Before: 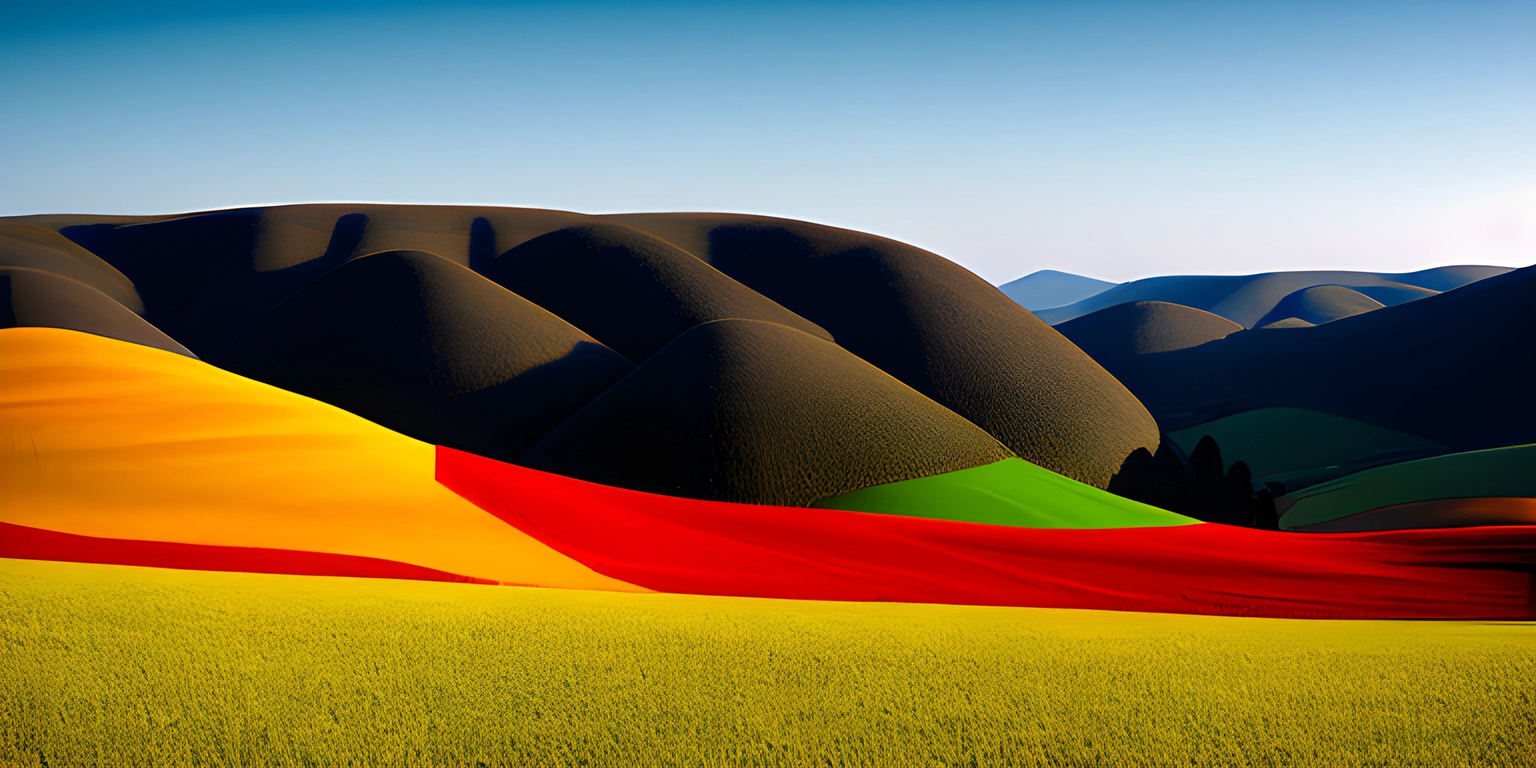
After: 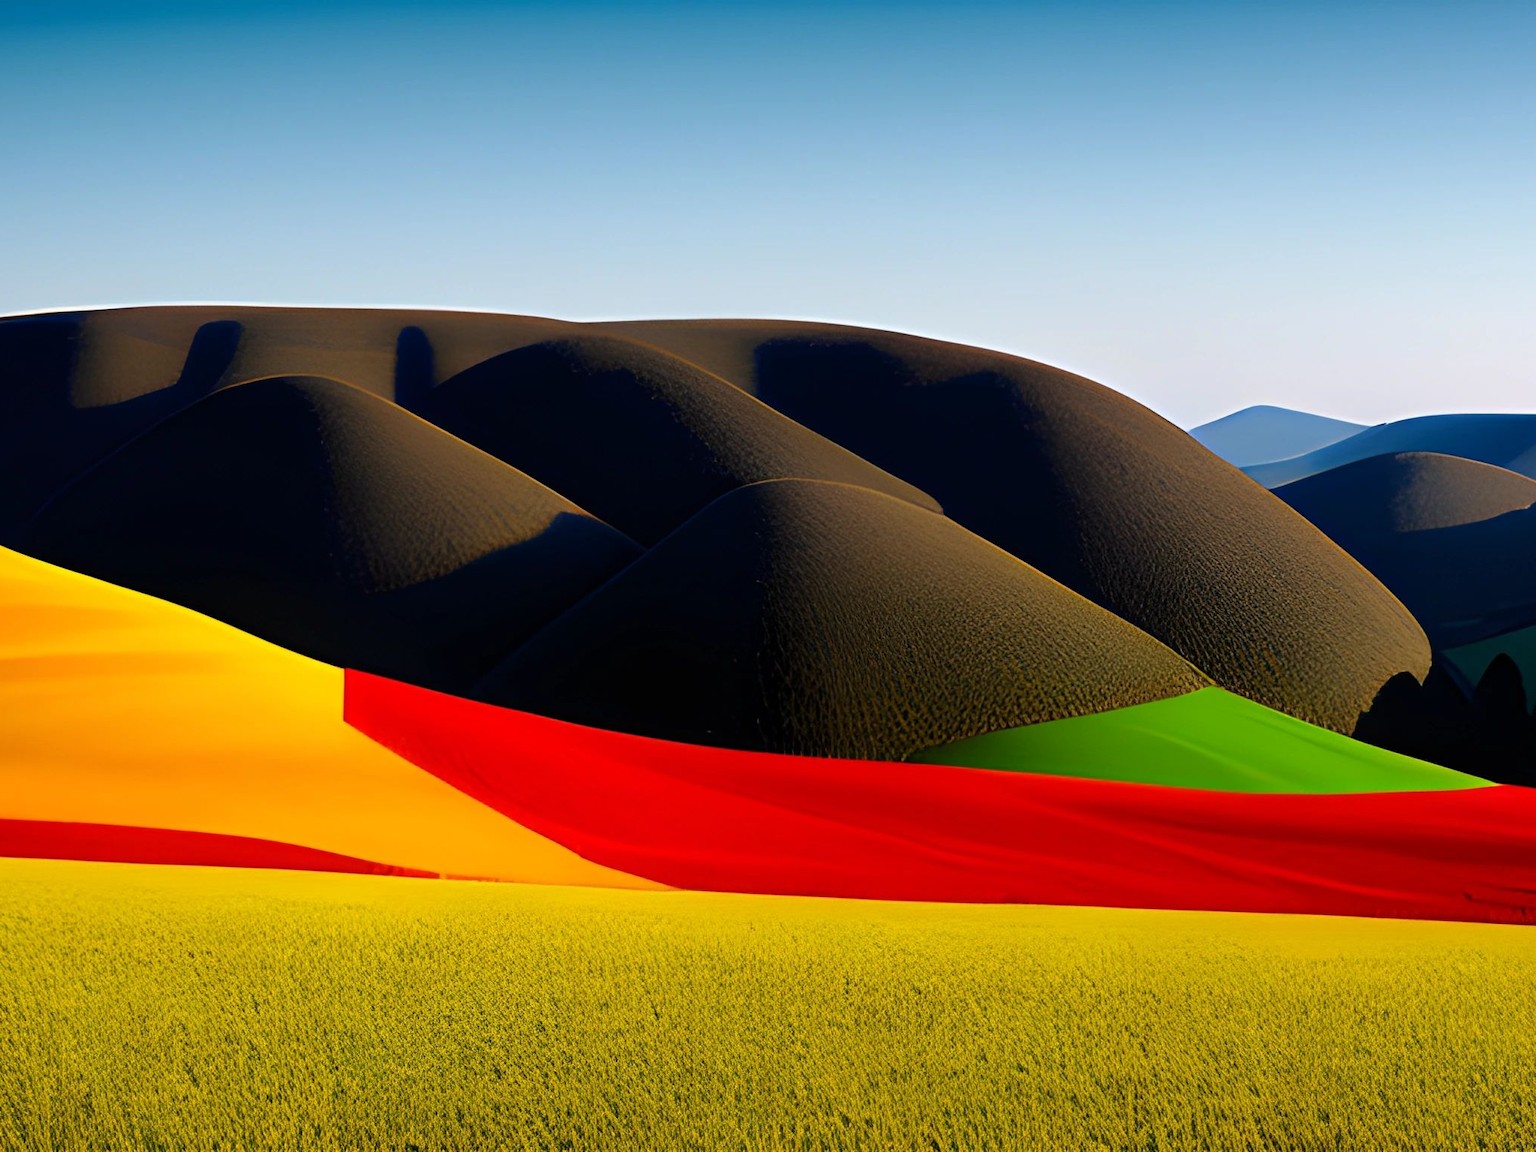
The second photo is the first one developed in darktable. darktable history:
crop and rotate: left 13.456%, right 19.91%
